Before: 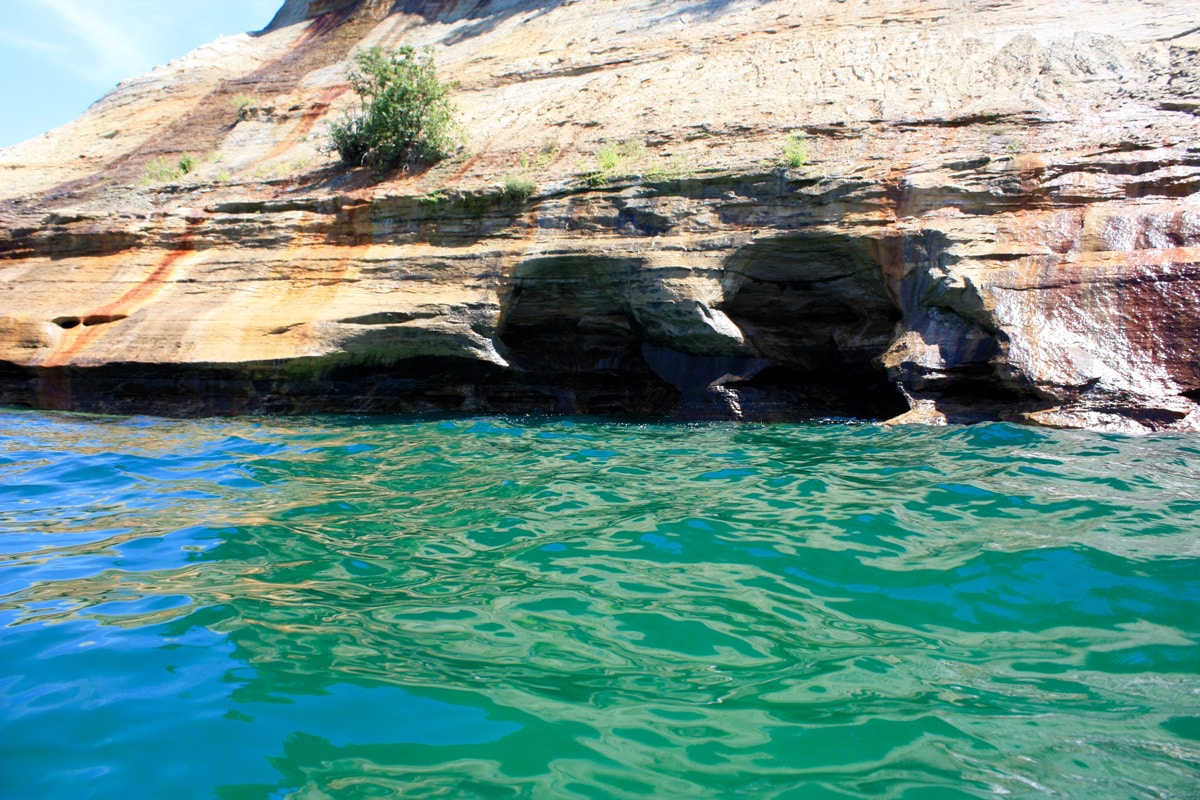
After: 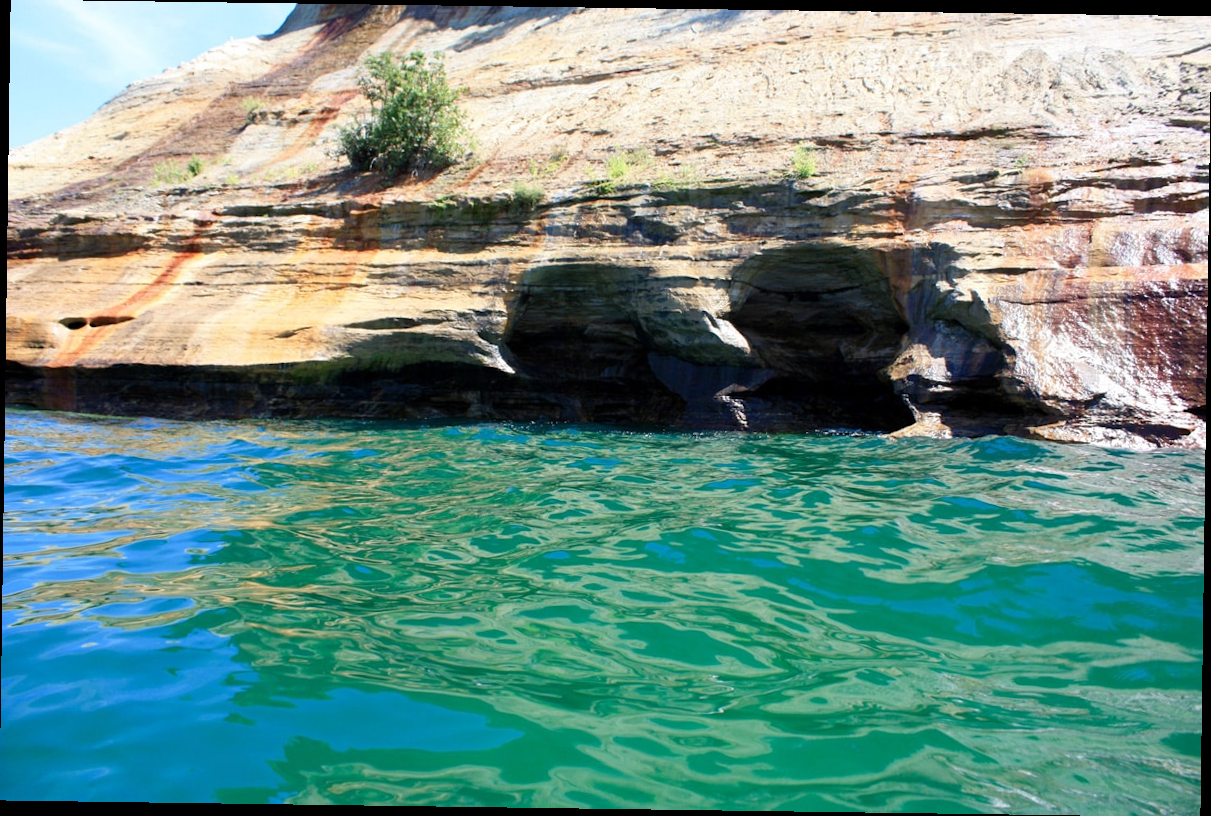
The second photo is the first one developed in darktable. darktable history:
rotate and perspective: rotation 0.8°, automatic cropping off
exposure: compensate highlight preservation false
tone equalizer: on, module defaults
